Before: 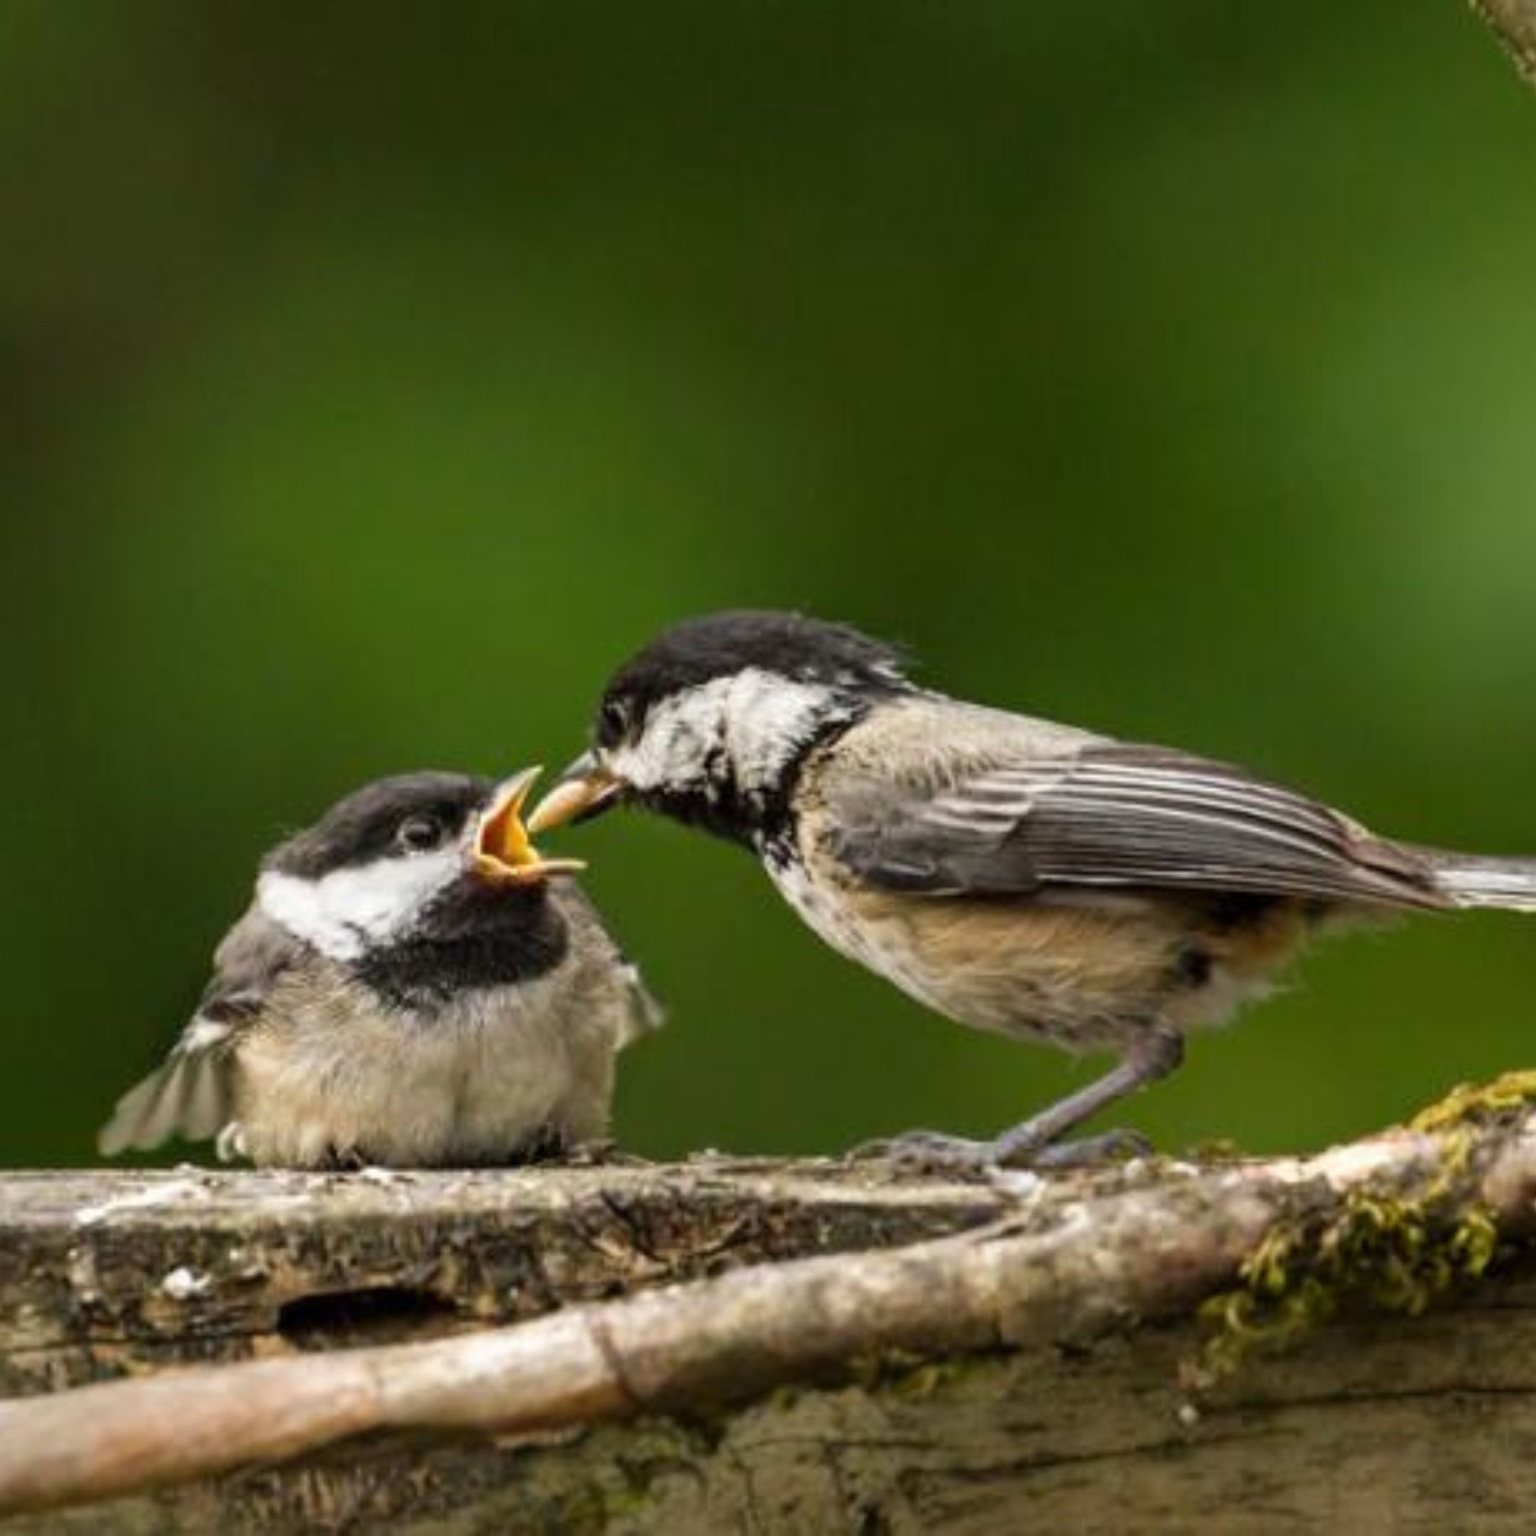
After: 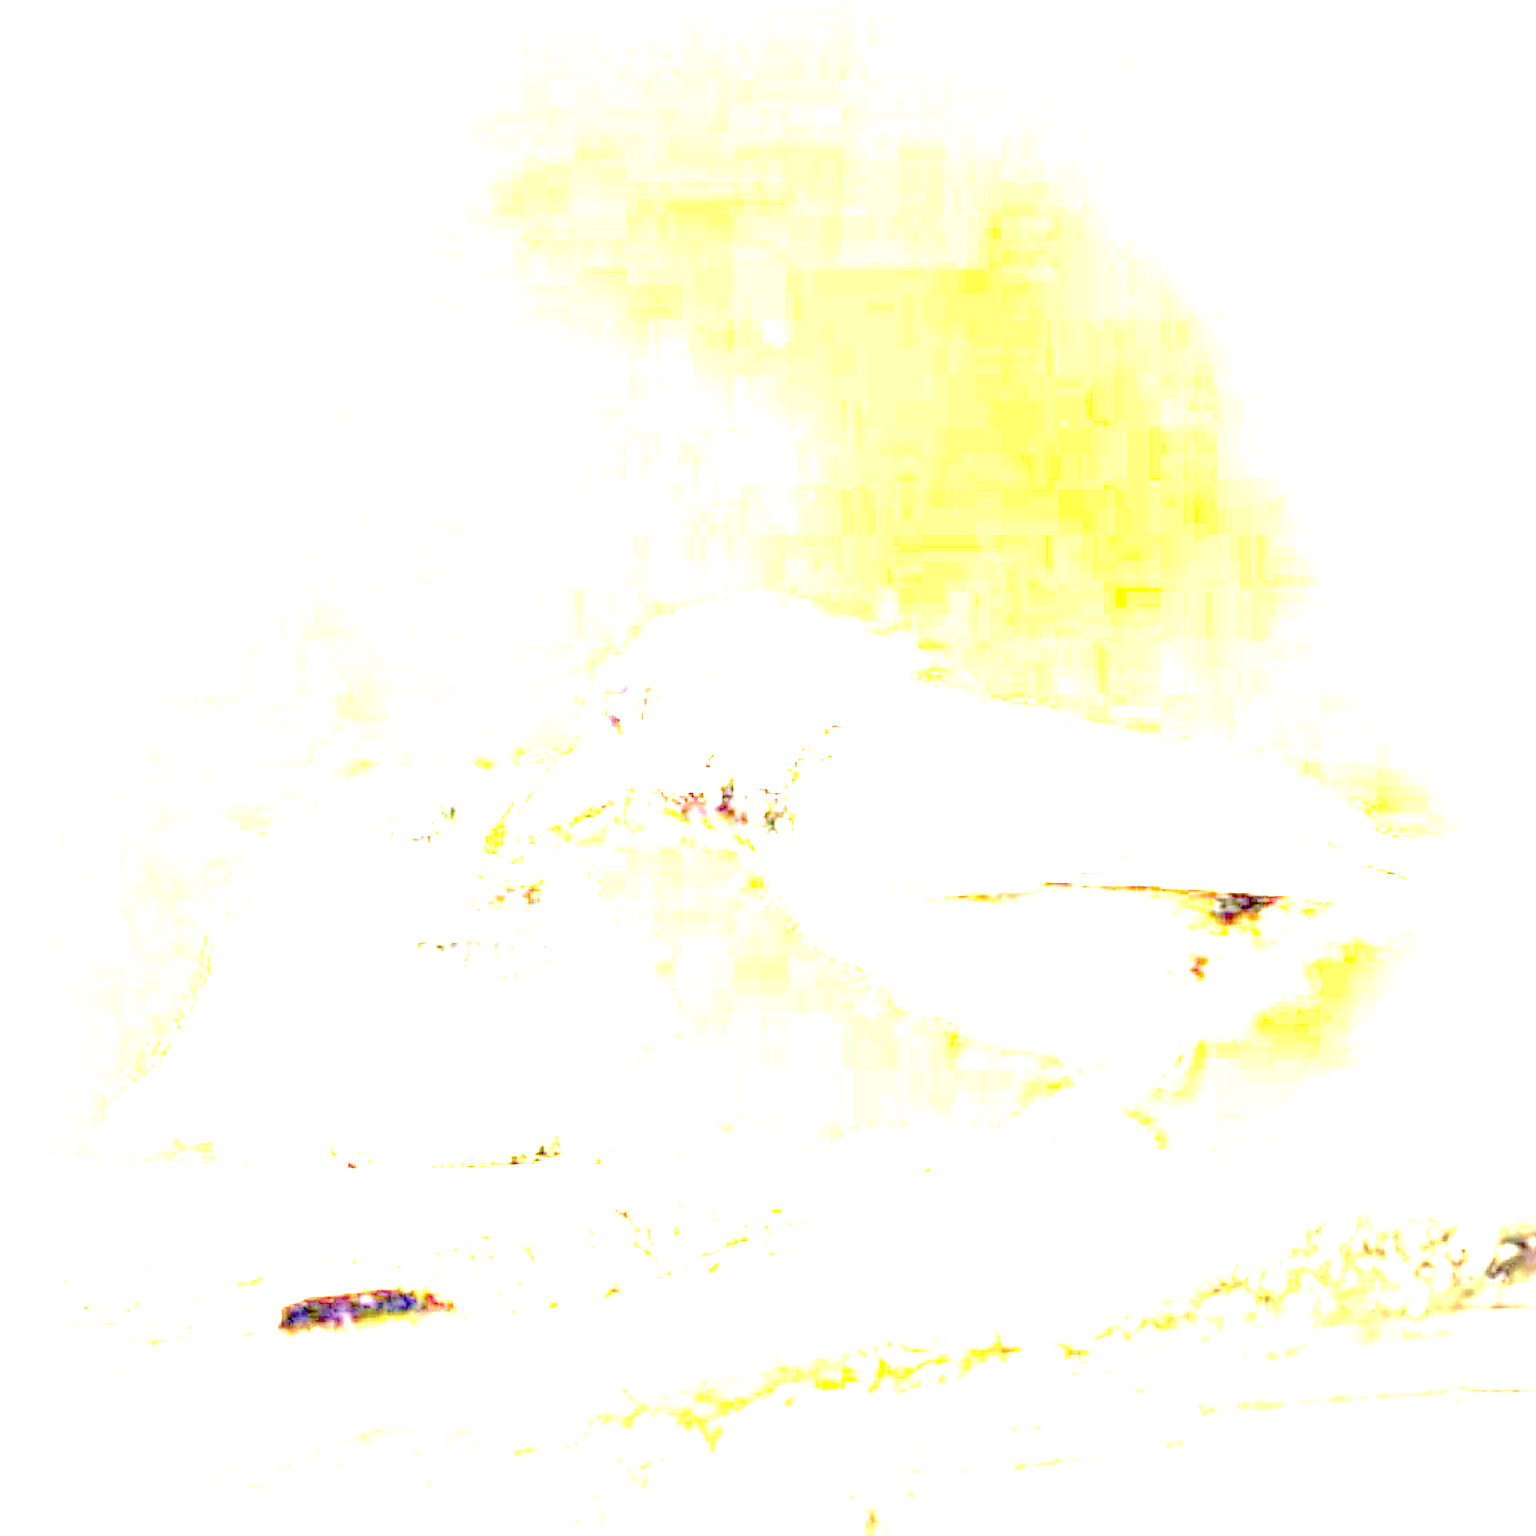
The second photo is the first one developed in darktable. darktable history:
vignetting: on, module defaults
exposure: exposure 7.948 EV, compensate exposure bias true, compensate highlight preservation false
